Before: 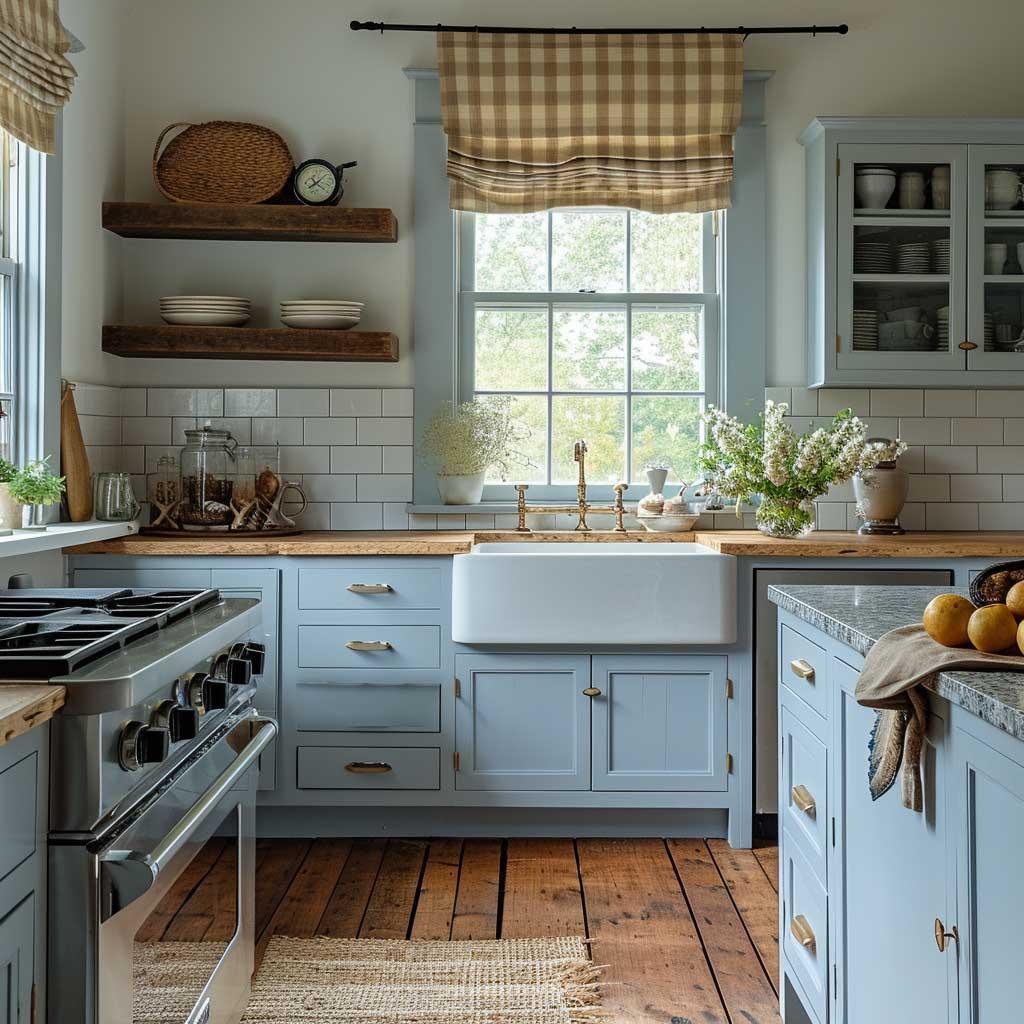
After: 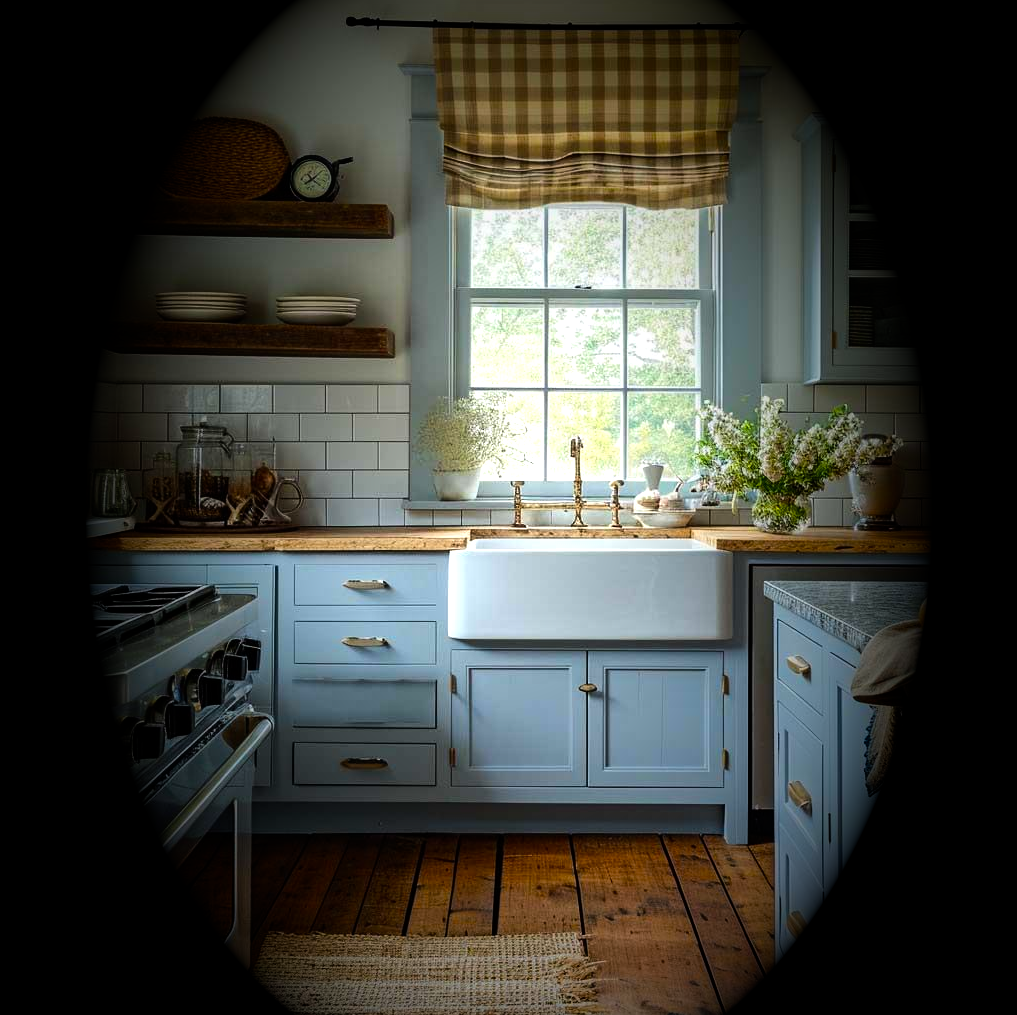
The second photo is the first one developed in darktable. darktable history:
tone equalizer: -8 EV -0.75 EV, -7 EV -0.7 EV, -6 EV -0.6 EV, -5 EV -0.4 EV, -3 EV 0.4 EV, -2 EV 0.6 EV, -1 EV 0.7 EV, +0 EV 0.75 EV, edges refinement/feathering 500, mask exposure compensation -1.57 EV, preserve details no
crop: left 0.434%, top 0.485%, right 0.244%, bottom 0.386%
vignetting: fall-off start 15.9%, fall-off radius 100%, brightness -1, saturation 0.5, width/height ratio 0.719
color balance rgb: perceptual saturation grading › global saturation 10%, global vibrance 10%
